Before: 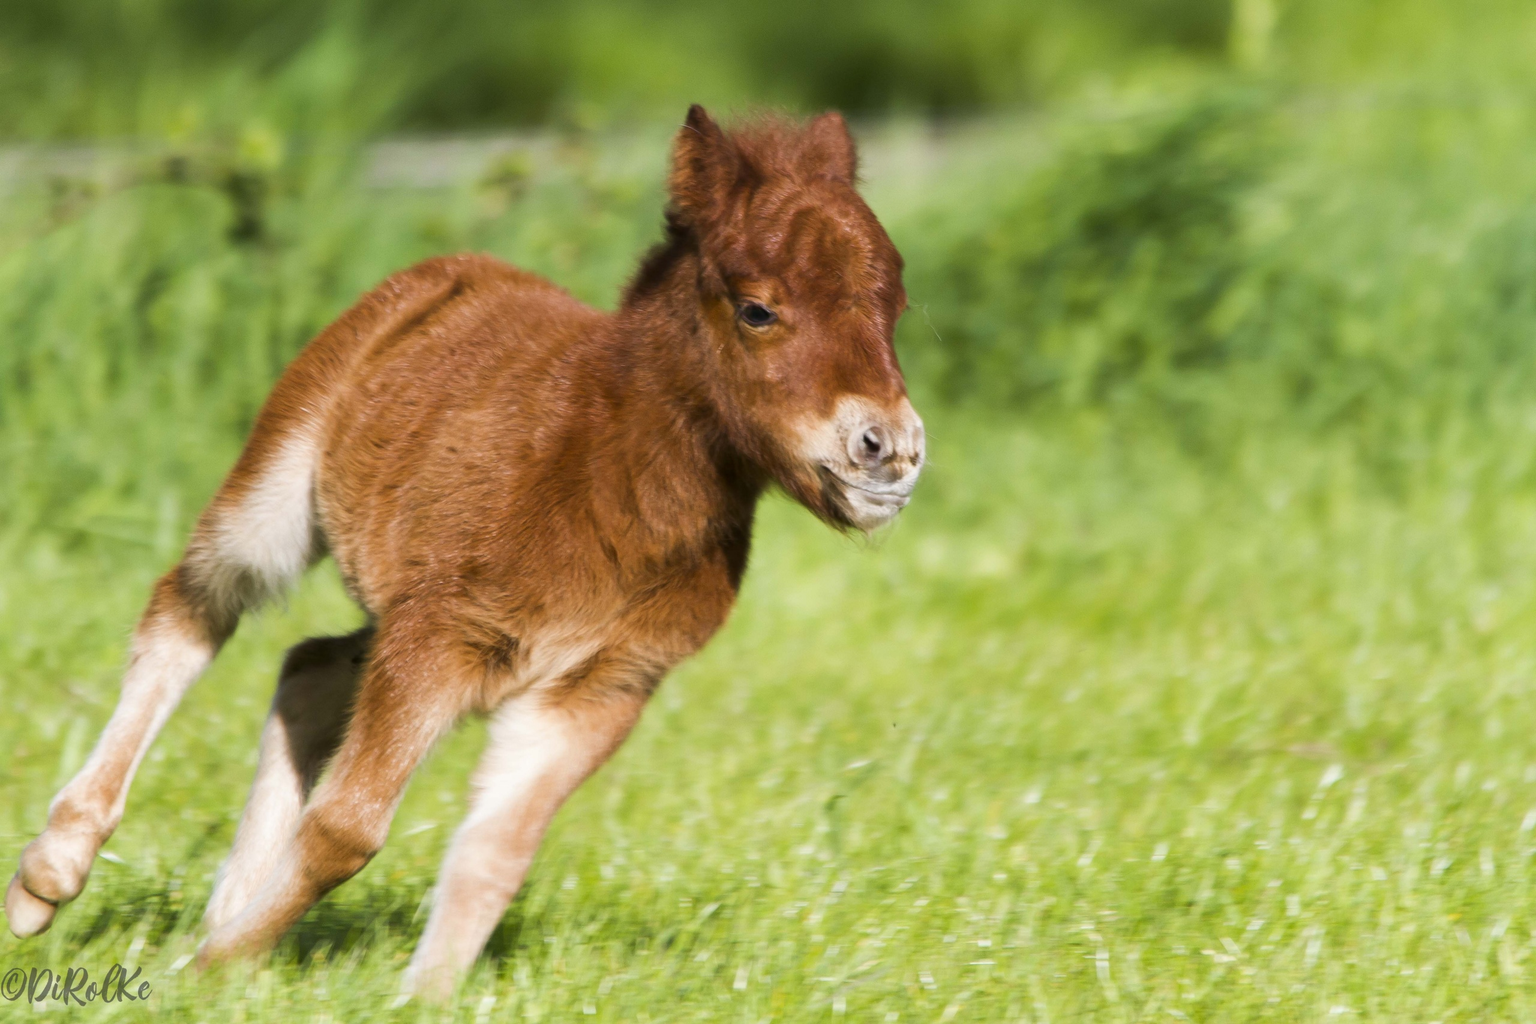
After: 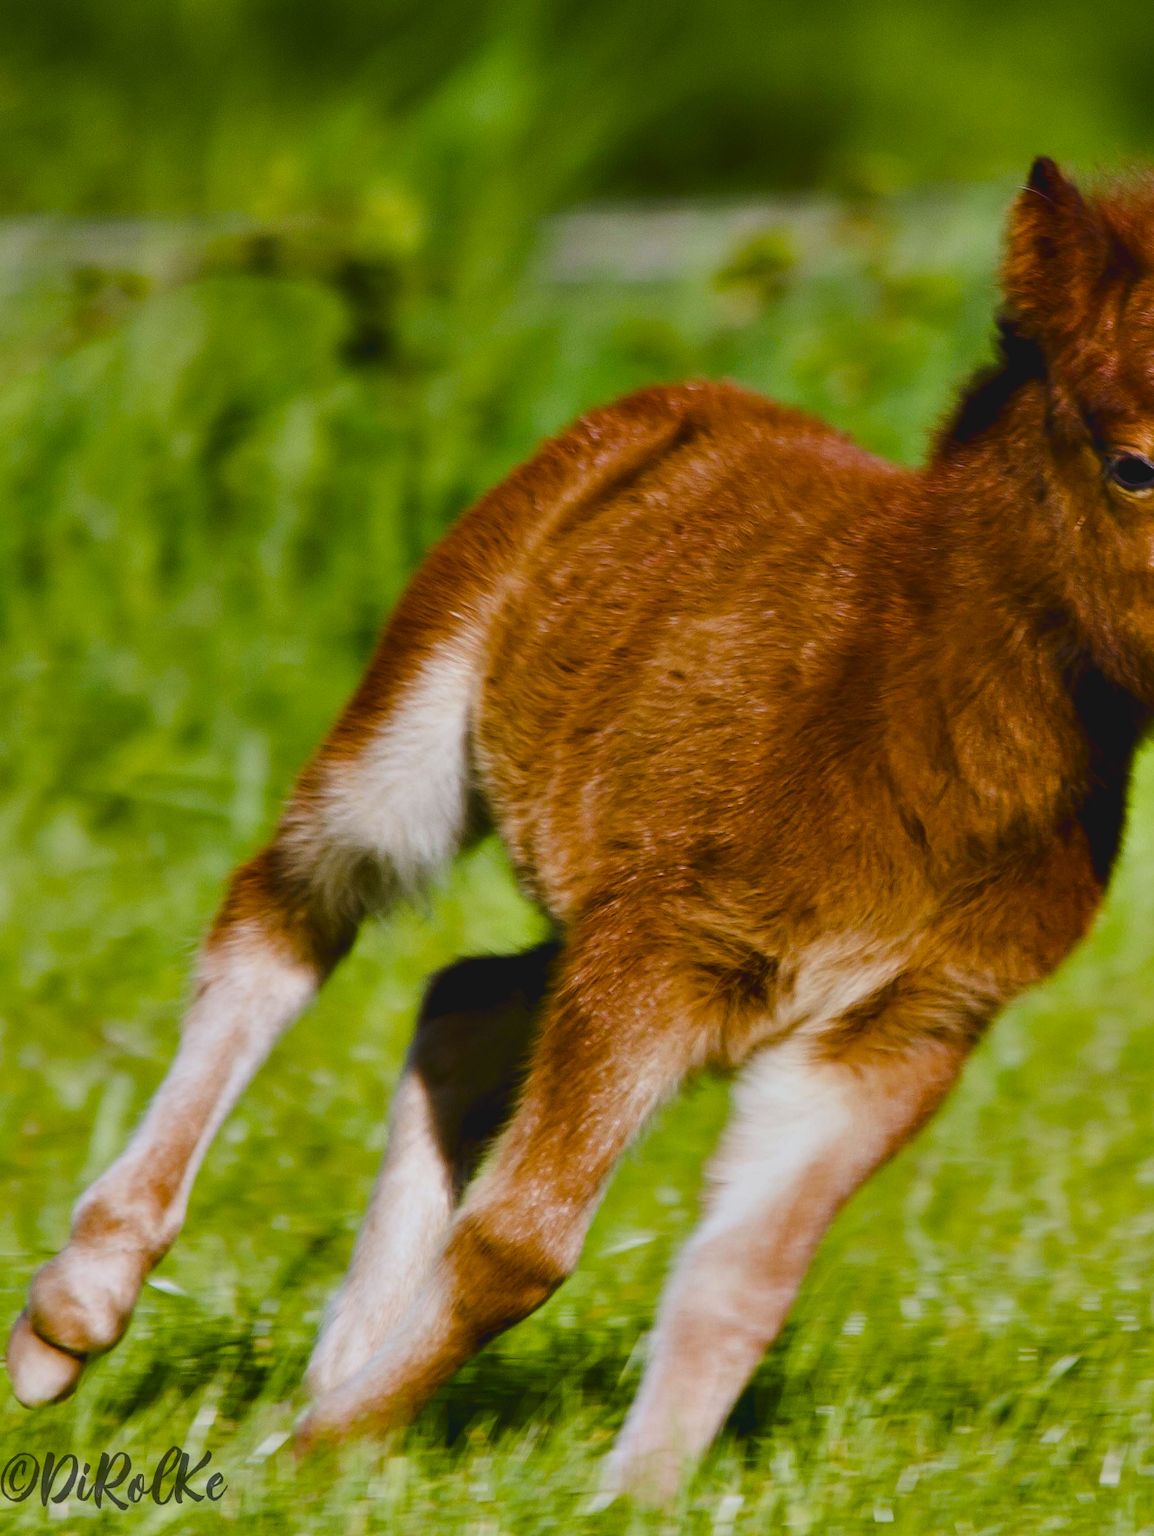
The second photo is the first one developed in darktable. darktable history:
exposure: exposure -0.995 EV, compensate highlight preservation false
contrast equalizer: y [[0.6 ×6], [0.55 ×6], [0 ×6], [0 ×6], [0 ×6]]
color balance rgb: highlights gain › luminance 14.988%, global offset › luminance 0.78%, perceptual saturation grading › global saturation 35.017%, perceptual saturation grading › highlights -25.009%, perceptual saturation grading › shadows 50.016%, global vibrance 20%
crop and rotate: left 0.051%, top 0%, right 49.844%
